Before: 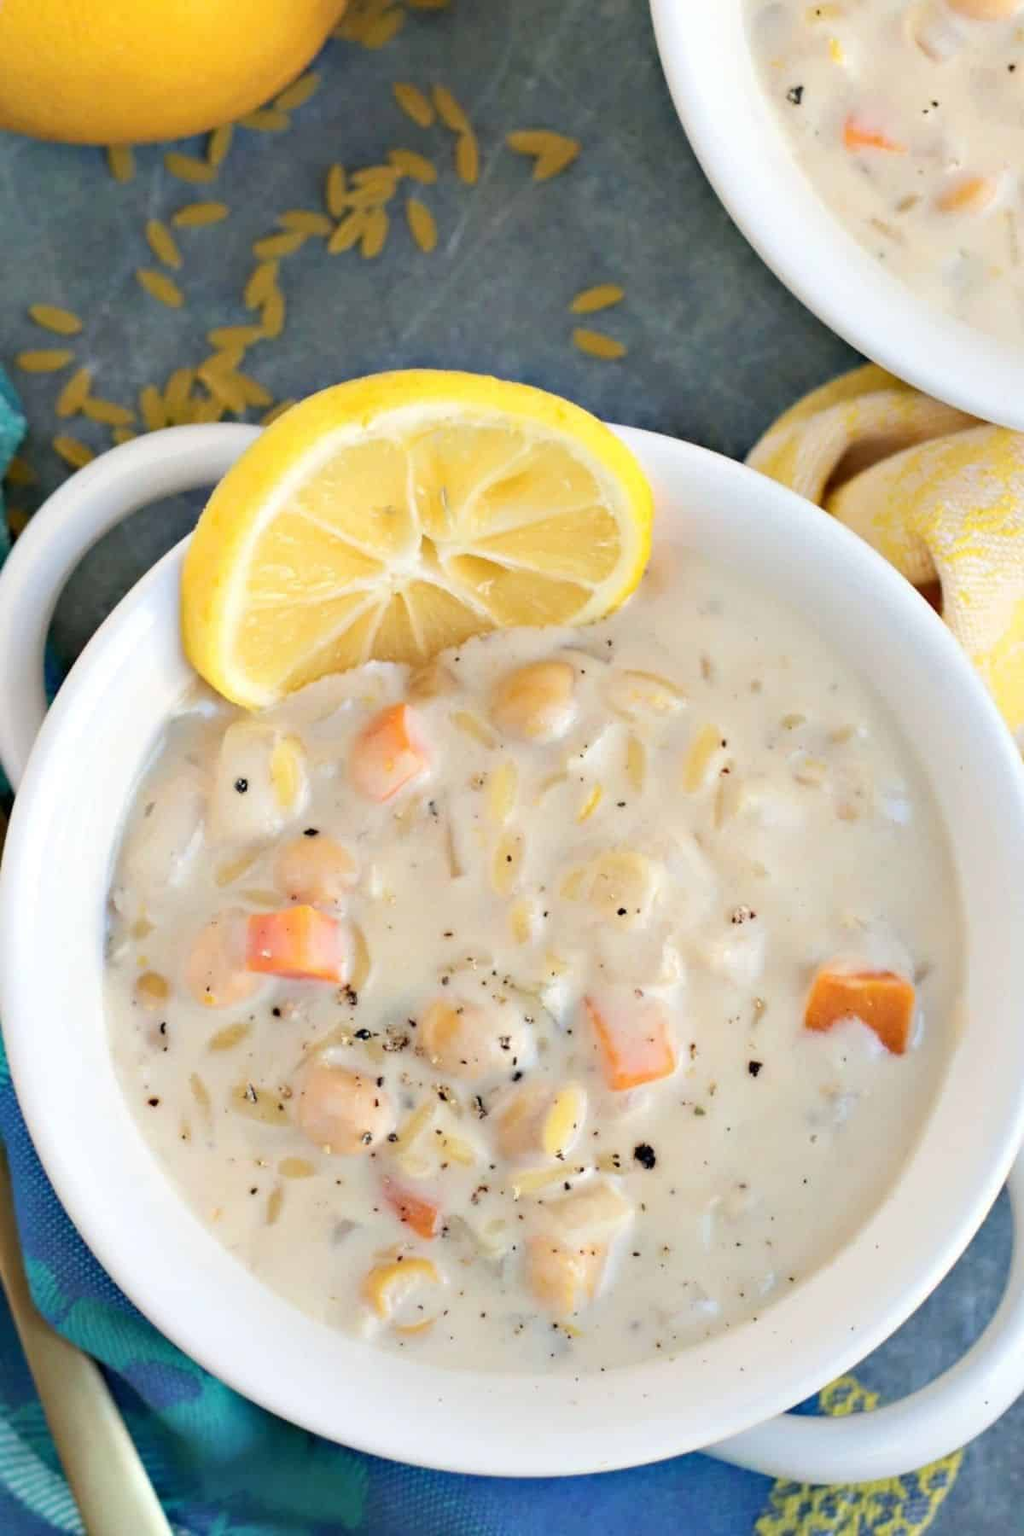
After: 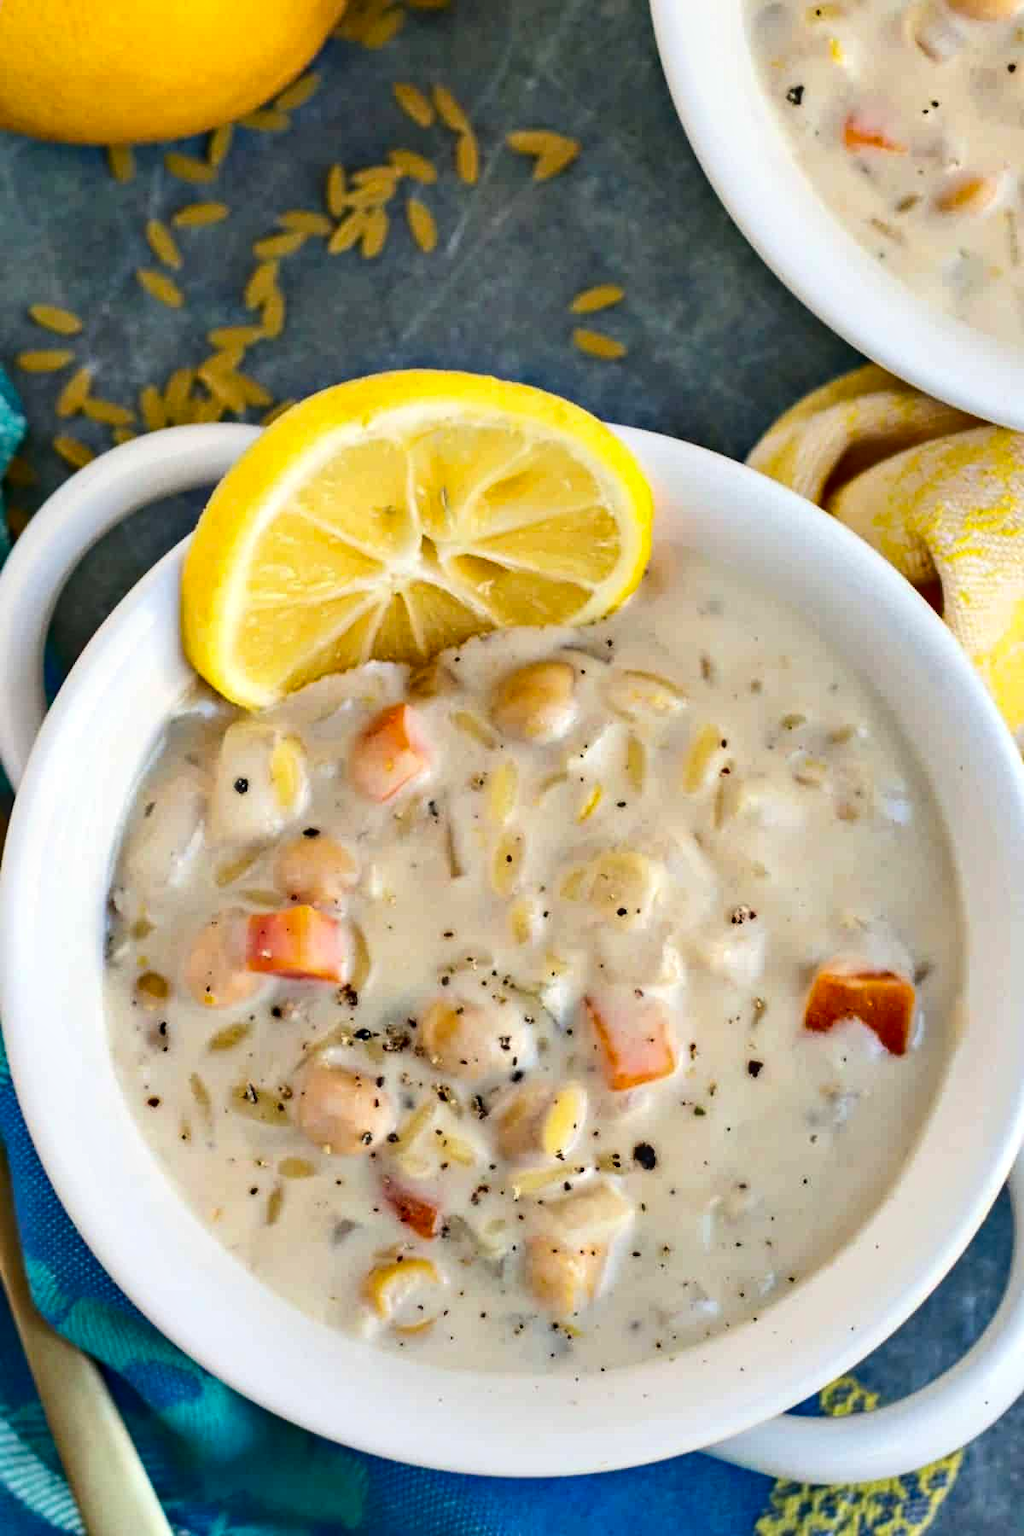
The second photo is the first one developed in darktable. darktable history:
local contrast: on, module defaults
shadows and highlights: shadows 53, soften with gaussian
contrast brightness saturation: contrast 0.19, brightness -0.11, saturation 0.21
